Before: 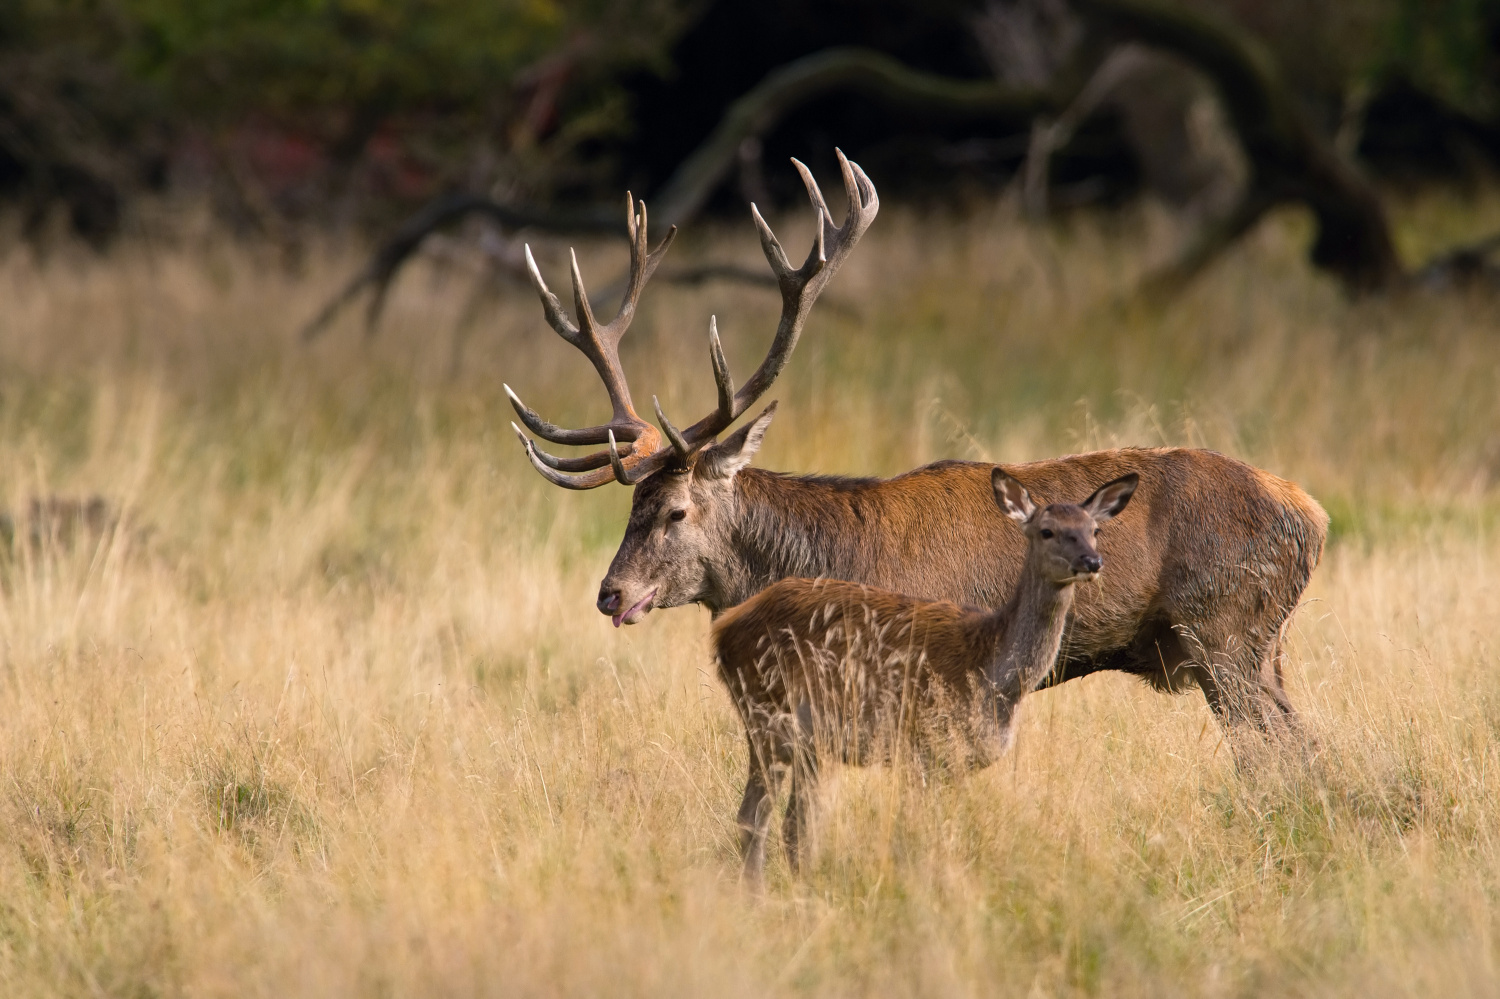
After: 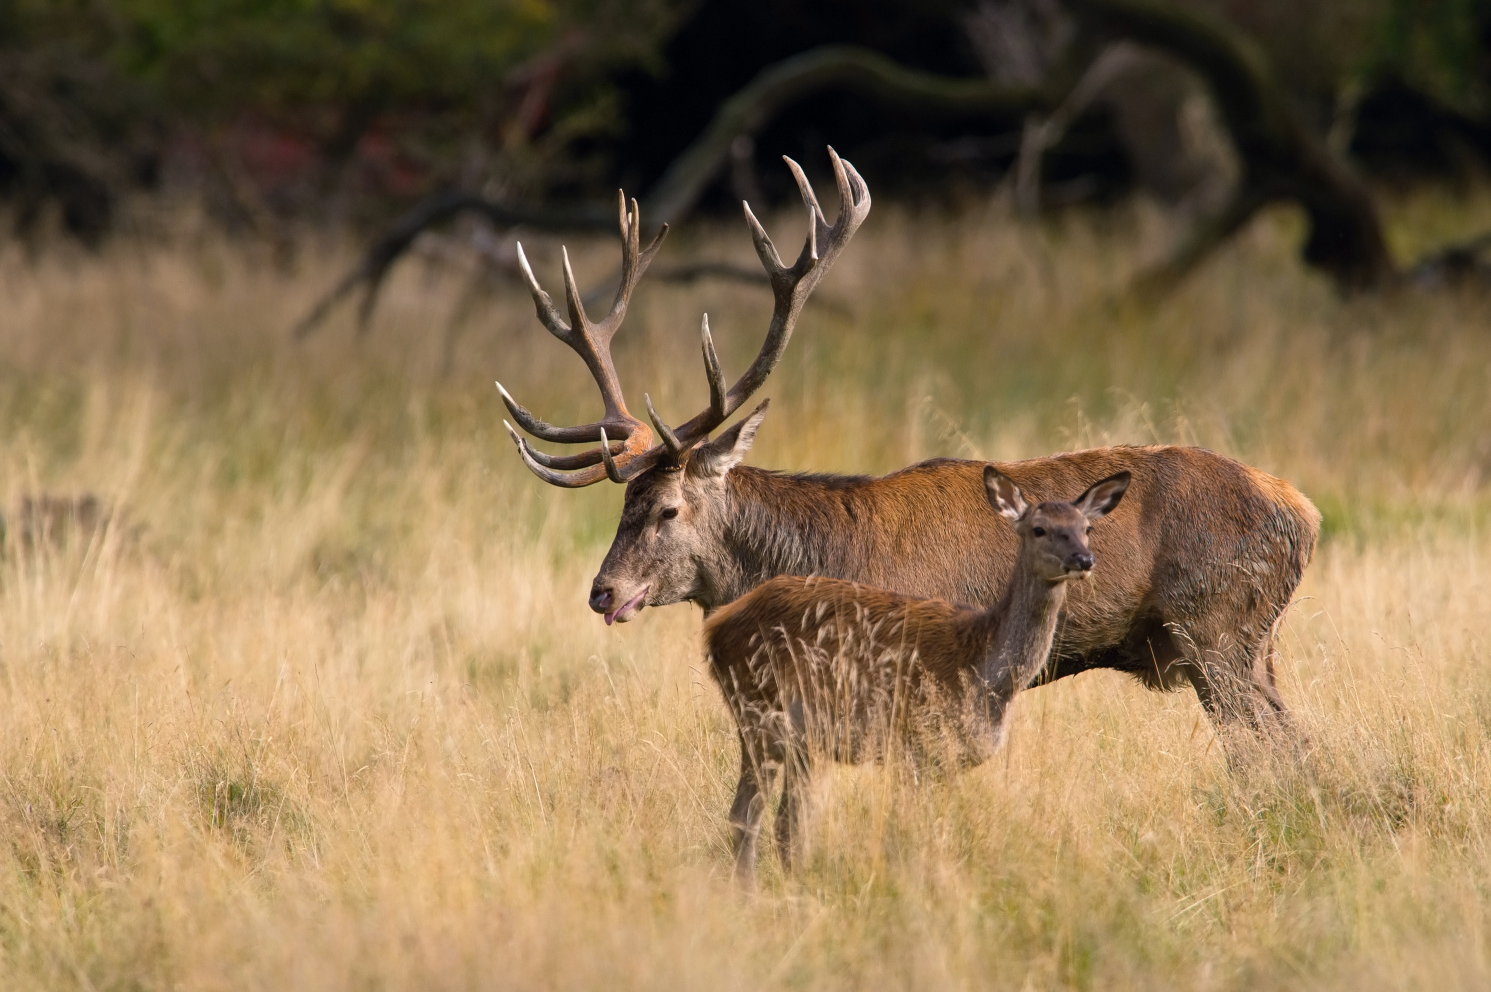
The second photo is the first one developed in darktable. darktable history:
crop and rotate: left 0.594%, top 0.273%, bottom 0.394%
